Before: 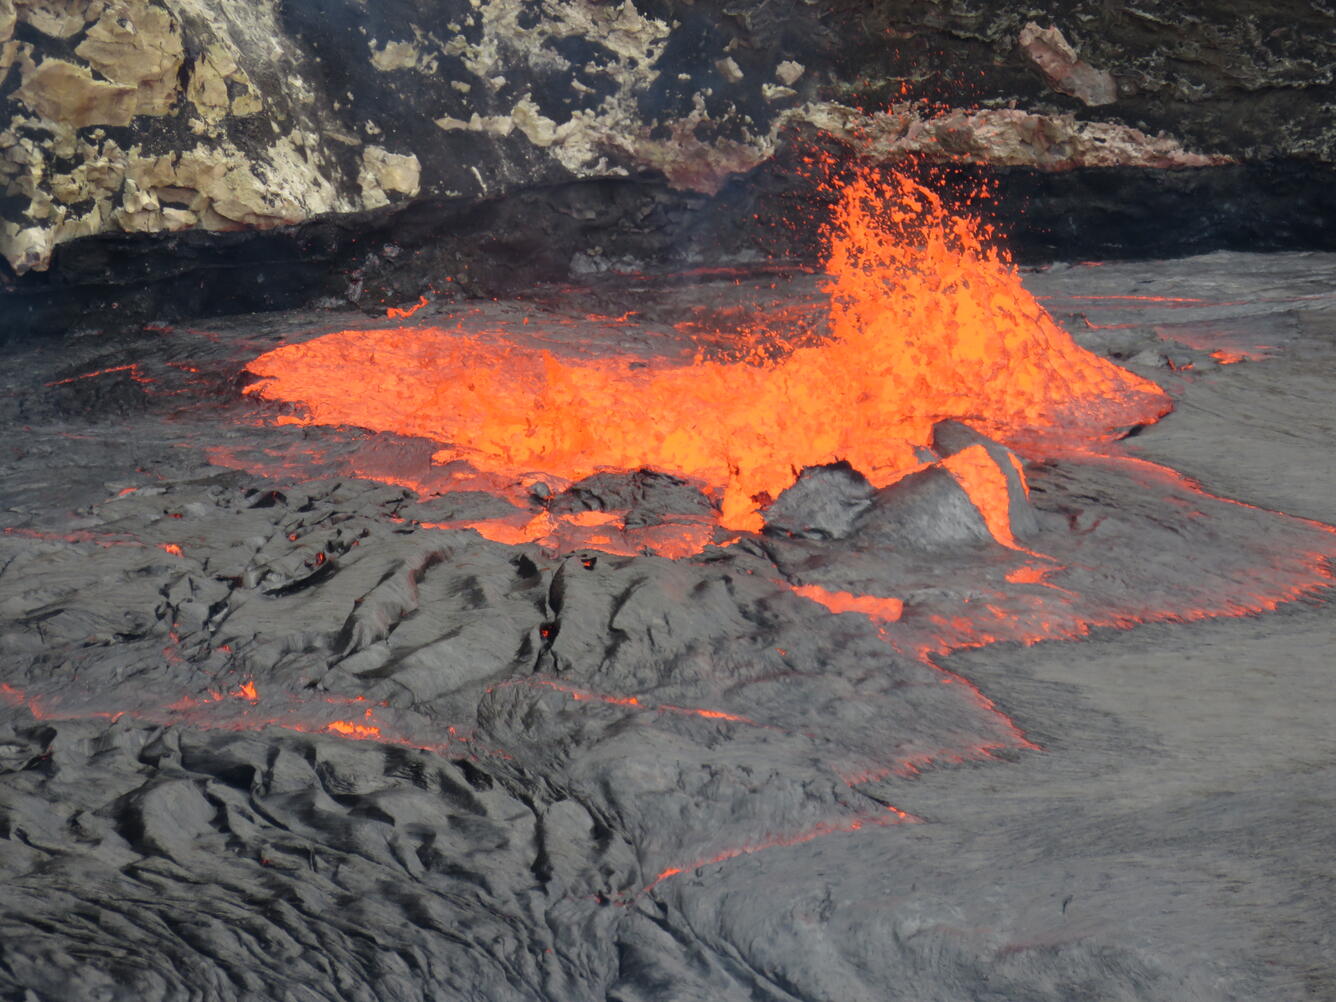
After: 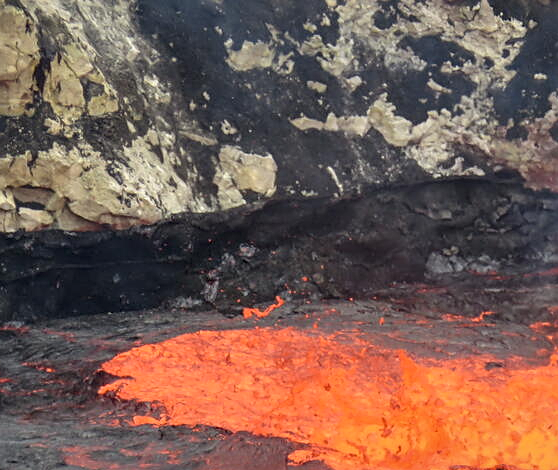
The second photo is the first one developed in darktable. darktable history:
crop and rotate: left 10.843%, top 0.047%, right 47.349%, bottom 53.004%
sharpen: on, module defaults
shadows and highlights: radius 101.41, shadows 50.53, highlights -63.9, highlights color adjustment 0.335%, soften with gaussian
local contrast: on, module defaults
